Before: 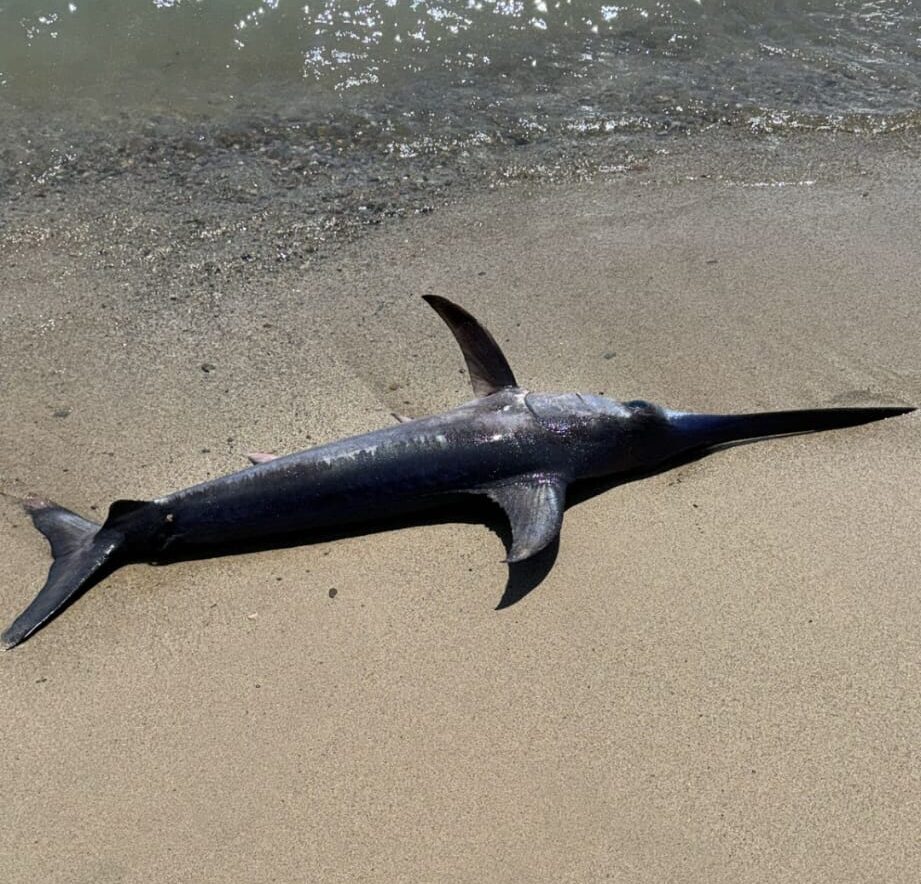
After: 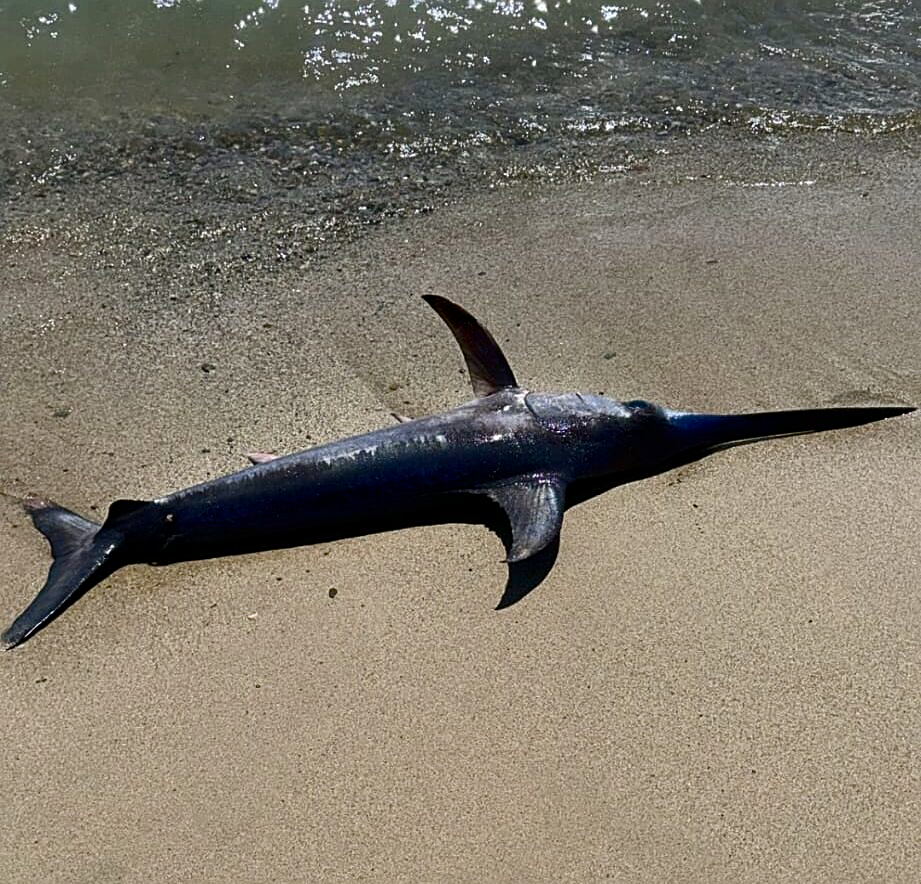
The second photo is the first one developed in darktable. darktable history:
color balance rgb: shadows lift › chroma 0.978%, shadows lift › hue 113.37°, perceptual saturation grading › global saturation 20%, perceptual saturation grading › highlights -49.001%, perceptual saturation grading › shadows 24.495%
contrast brightness saturation: contrast 0.115, brightness -0.12, saturation 0.205
sharpen: on, module defaults
